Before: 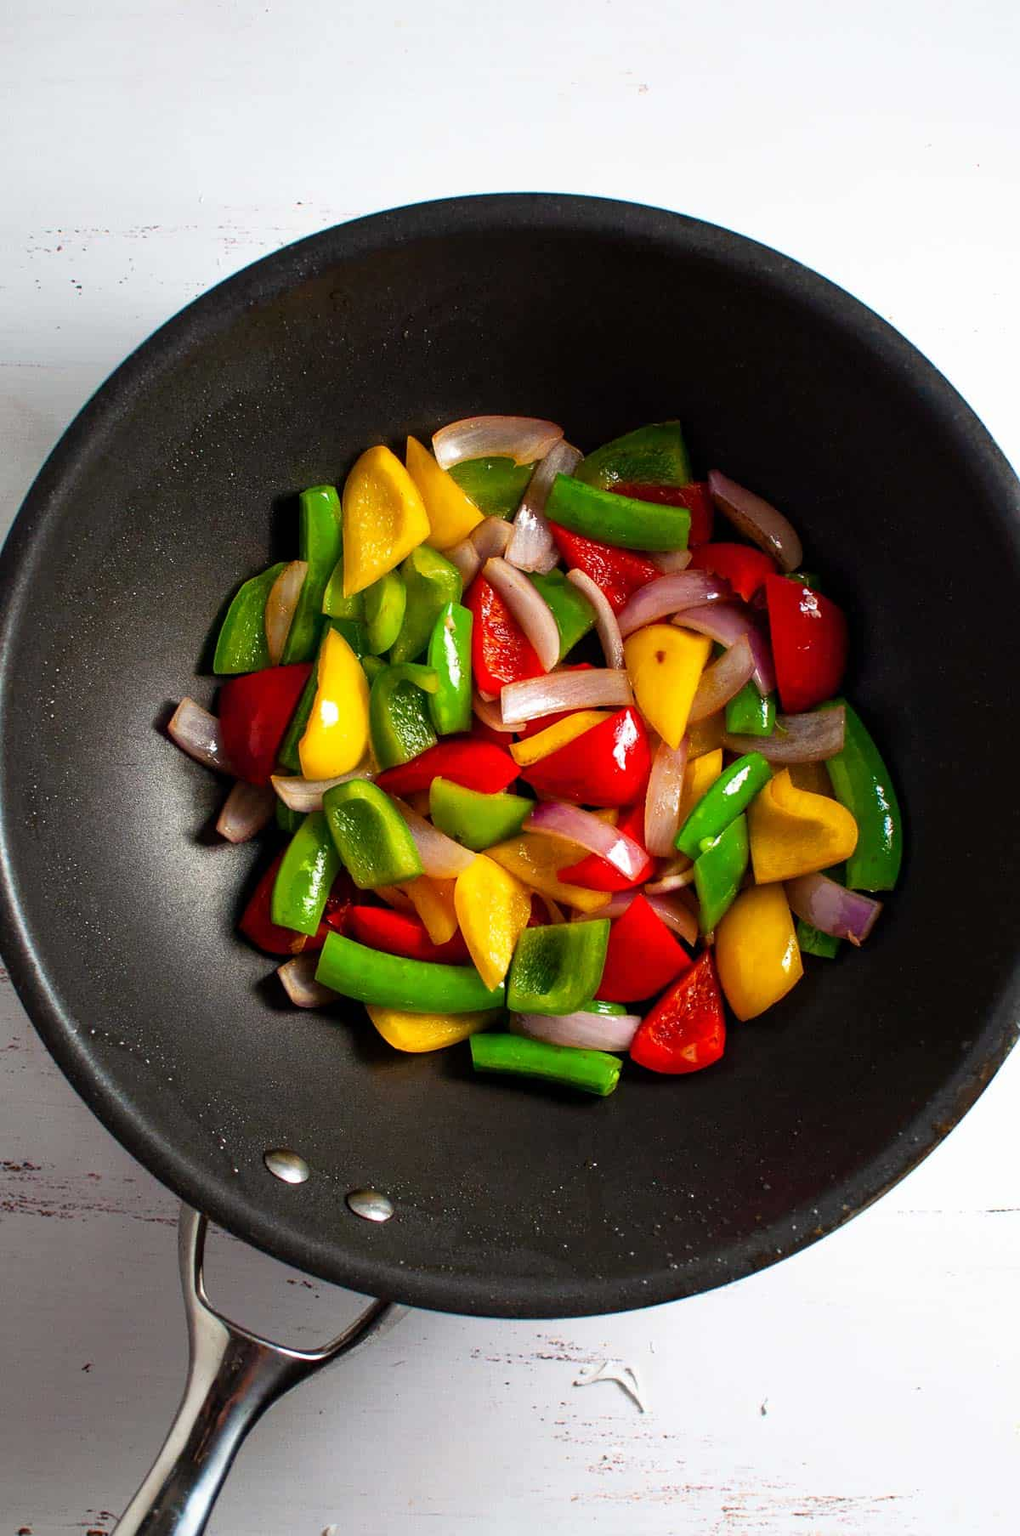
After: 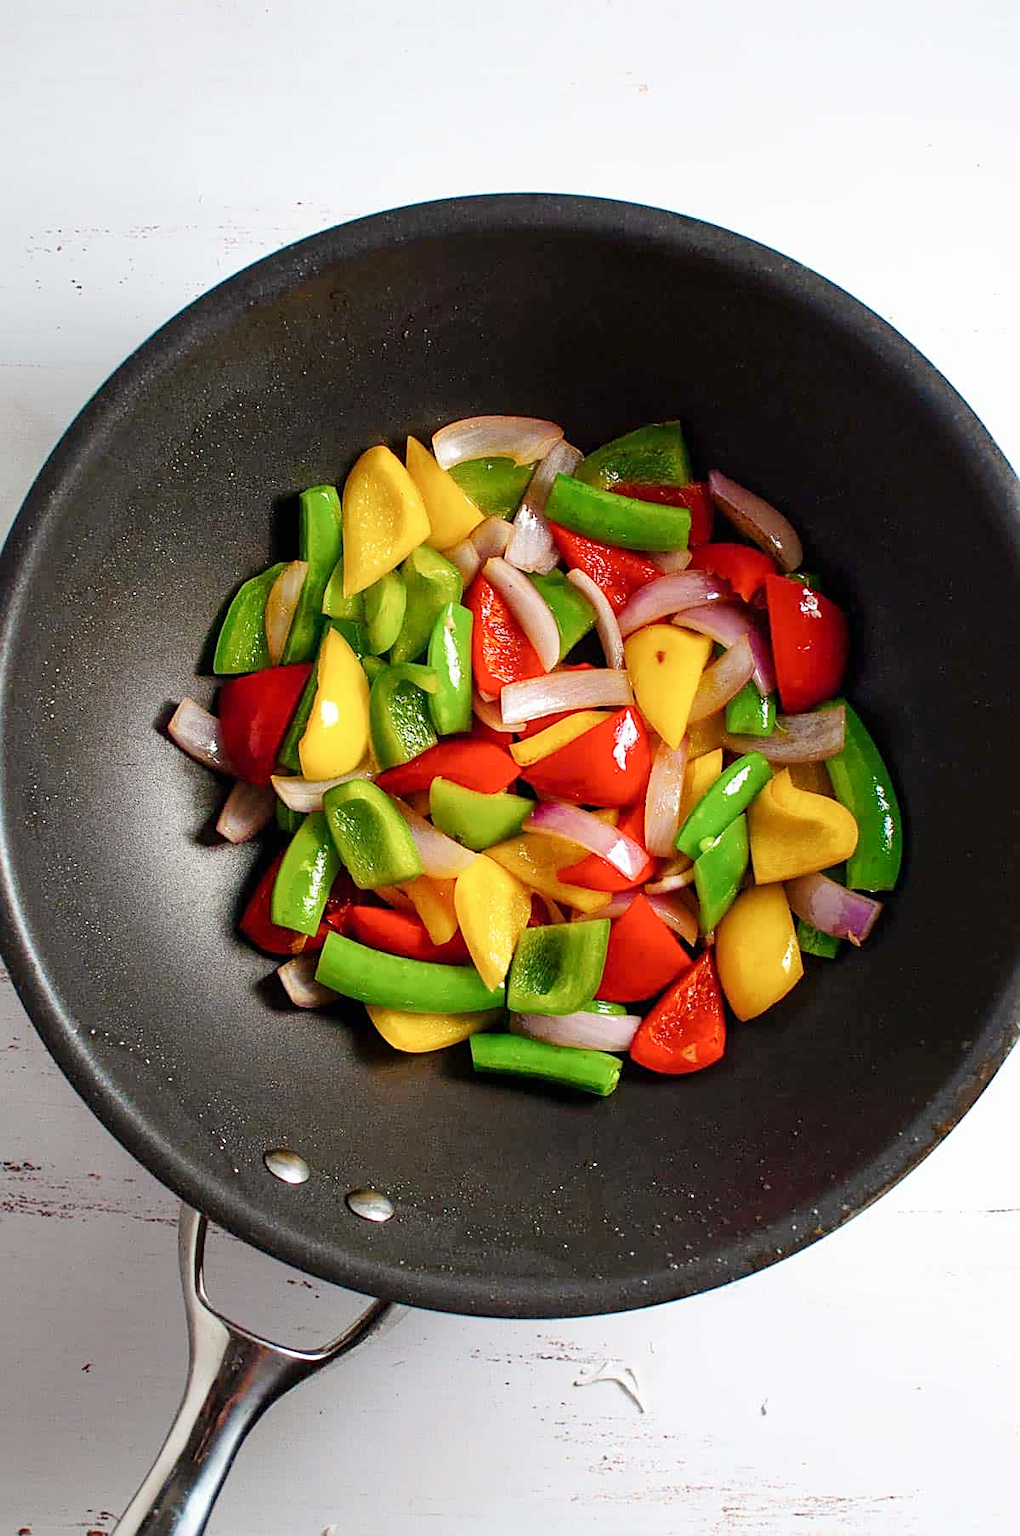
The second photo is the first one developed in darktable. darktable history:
sharpen: on, module defaults
base curve: curves: ch0 [(0, 0) (0.158, 0.273) (0.879, 0.895) (1, 1)], preserve colors none
